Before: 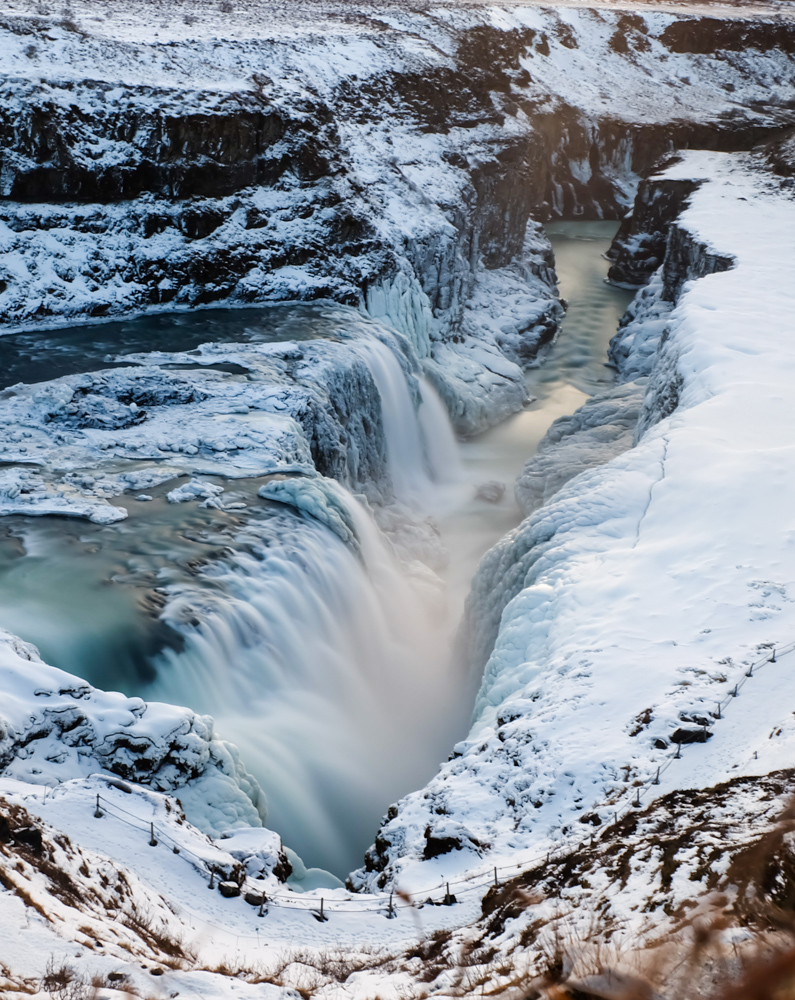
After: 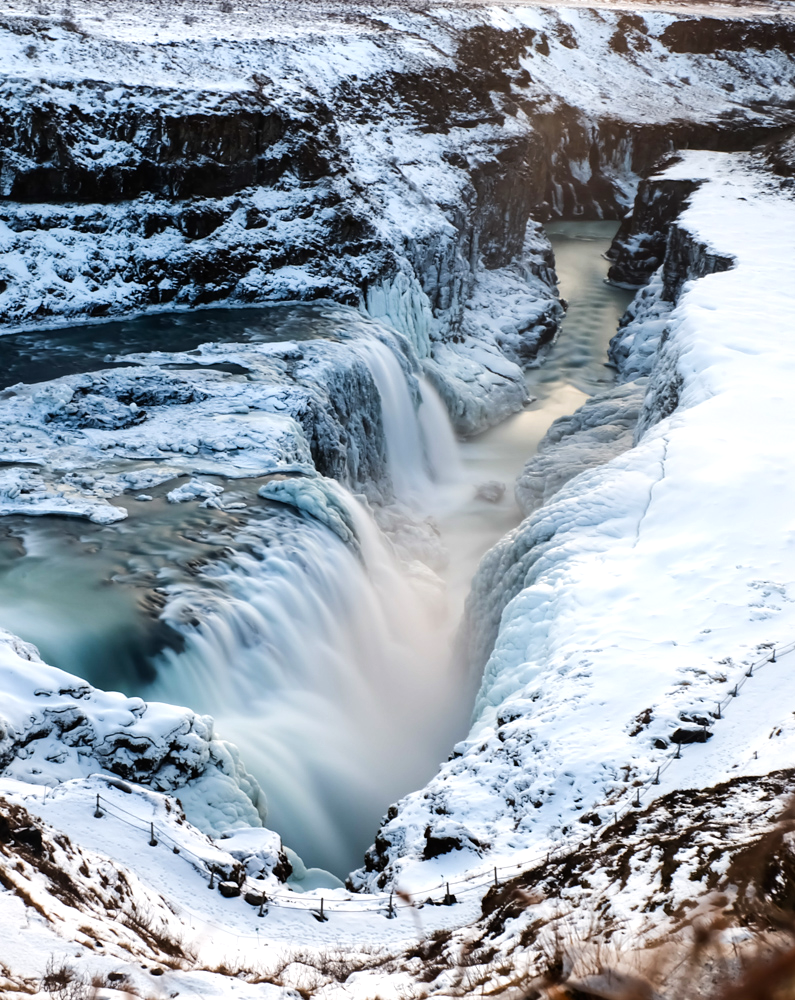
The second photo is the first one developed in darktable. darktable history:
tone equalizer: -8 EV -0.386 EV, -7 EV -0.421 EV, -6 EV -0.304 EV, -5 EV -0.237 EV, -3 EV 0.187 EV, -2 EV 0.322 EV, -1 EV 0.38 EV, +0 EV 0.417 EV, edges refinement/feathering 500, mask exposure compensation -1.57 EV, preserve details no
